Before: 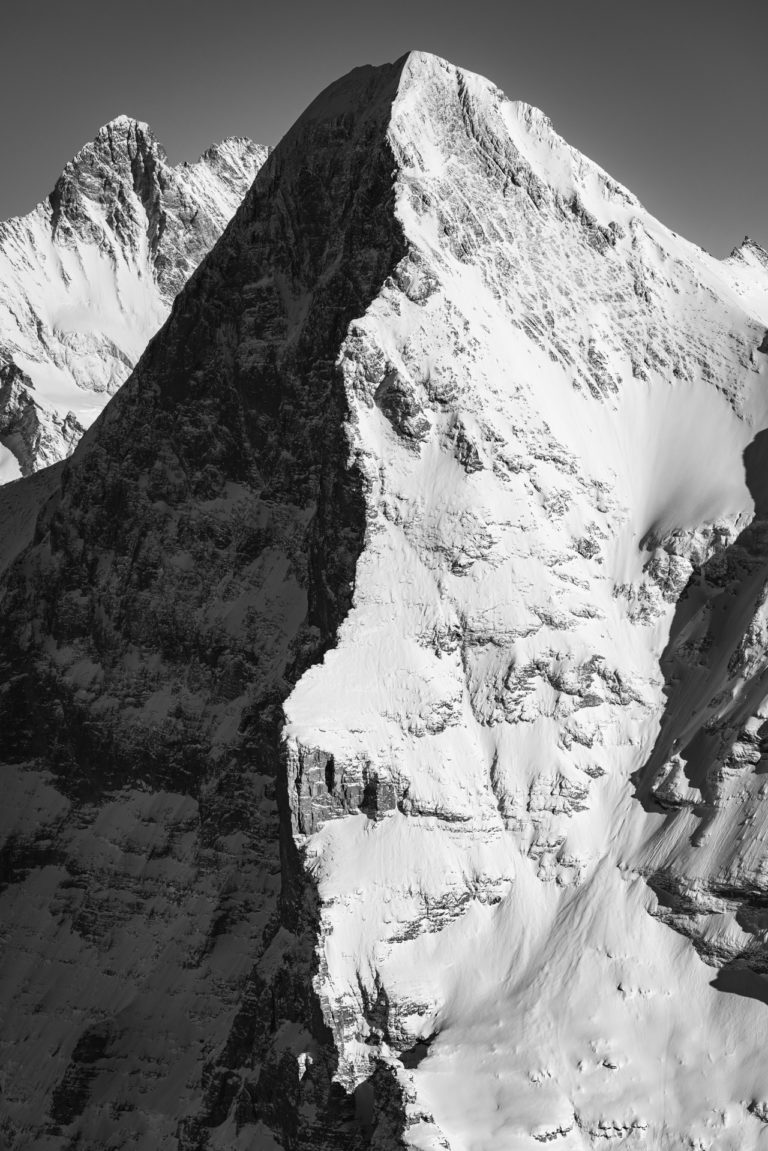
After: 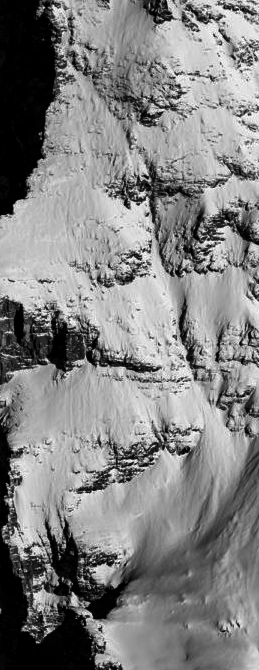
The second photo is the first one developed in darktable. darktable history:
contrast brightness saturation: contrast 0.016, brightness -0.984, saturation -0.99
crop: left 40.597%, top 39.117%, right 25.638%, bottom 2.65%
